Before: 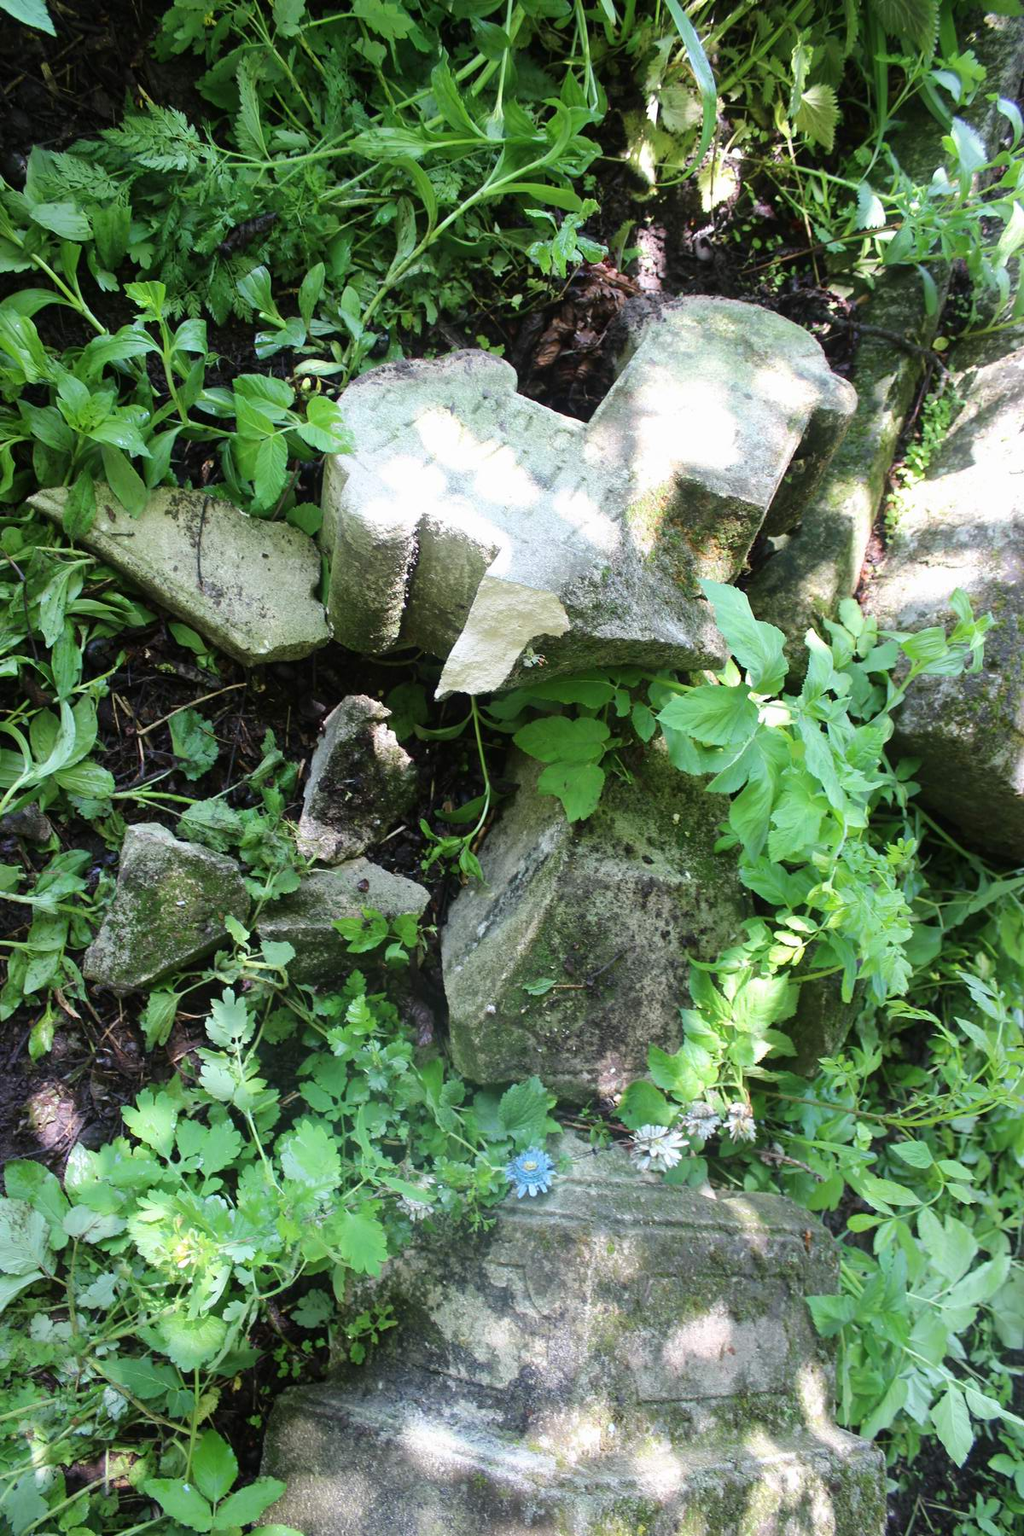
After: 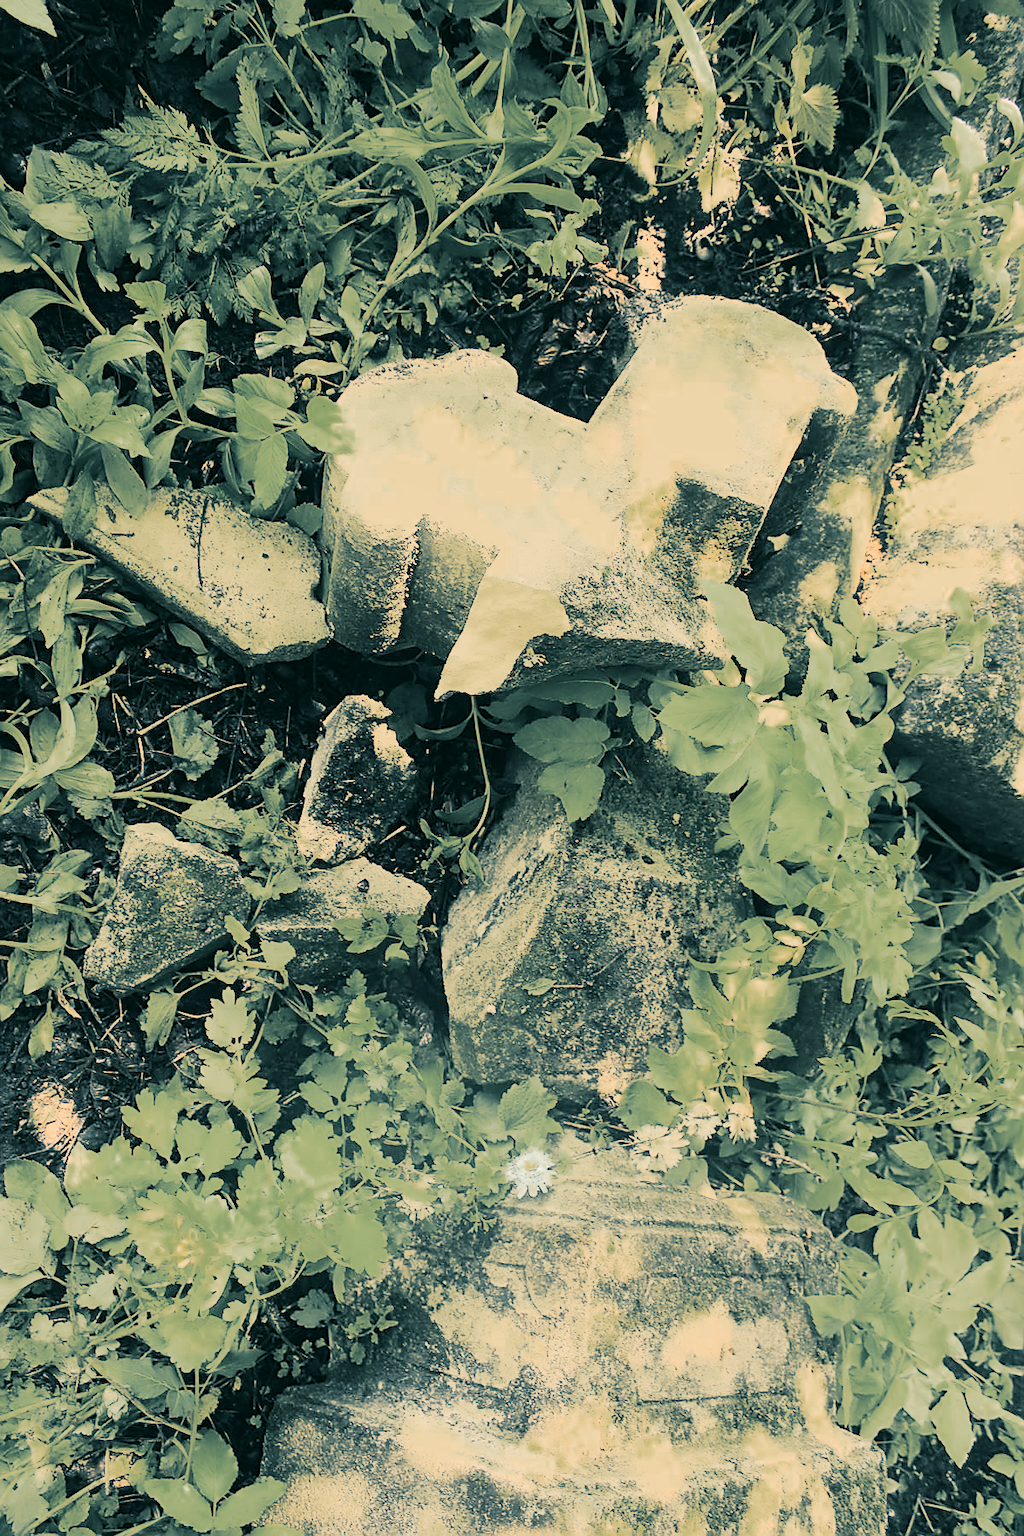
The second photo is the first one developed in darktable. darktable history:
sharpen: radius 1.4, amount 1.25, threshold 0.7
split-toning: shadows › hue 205.2°, shadows › saturation 0.43, highlights › hue 54°, highlights › saturation 0.54
tone curve: curves: ch0 [(0, 0) (0.004, 0.001) (0.133, 0.112) (0.325, 0.362) (0.832, 0.893) (1, 1)], color space Lab, linked channels, preserve colors none
color correction: highlights a* 5.62, highlights b* 33.57, shadows a* -25.86, shadows b* 4.02
local contrast: mode bilateral grid, contrast 15, coarseness 36, detail 105%, midtone range 0.2
contrast brightness saturation: contrast 0.57, brightness 0.57, saturation -0.34
color zones: curves: ch0 [(0, 0.48) (0.209, 0.398) (0.305, 0.332) (0.429, 0.493) (0.571, 0.5) (0.714, 0.5) (0.857, 0.5) (1, 0.48)]; ch1 [(0, 0.736) (0.143, 0.625) (0.225, 0.371) (0.429, 0.256) (0.571, 0.241) (0.714, 0.213) (0.857, 0.48) (1, 0.736)]; ch2 [(0, 0.448) (0.143, 0.498) (0.286, 0.5) (0.429, 0.5) (0.571, 0.5) (0.714, 0.5) (0.857, 0.5) (1, 0.448)]
